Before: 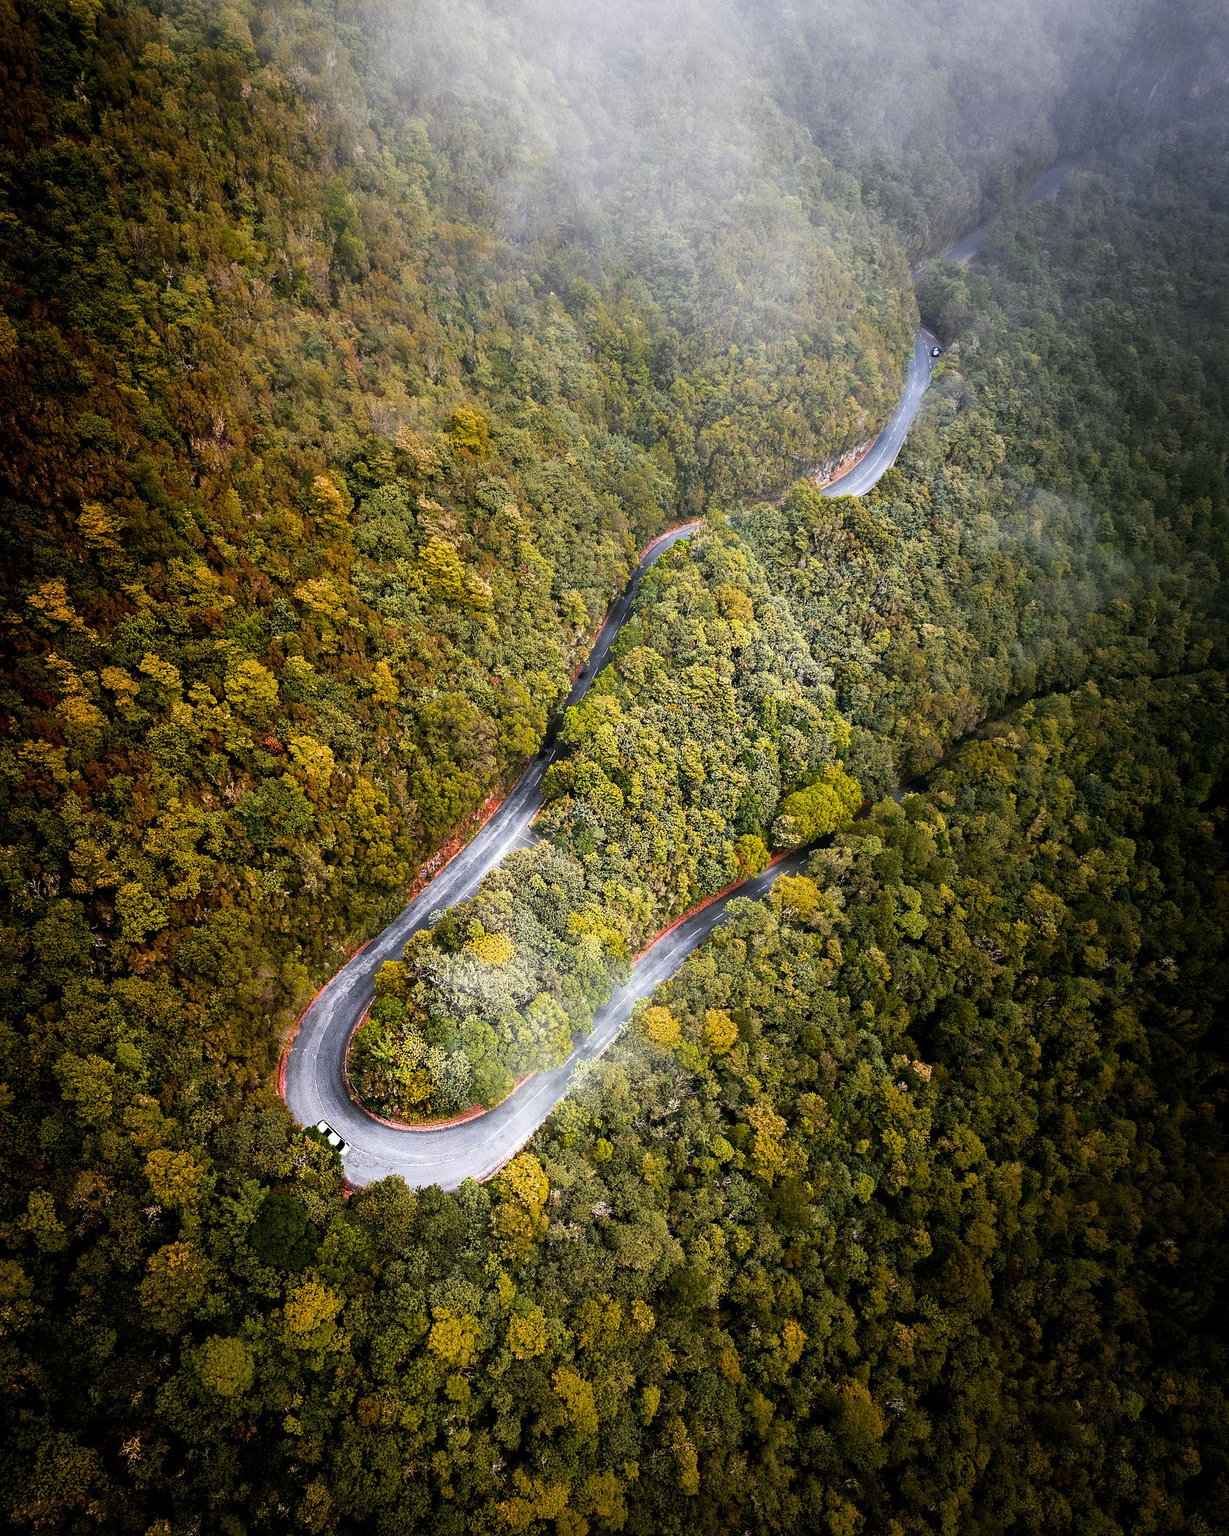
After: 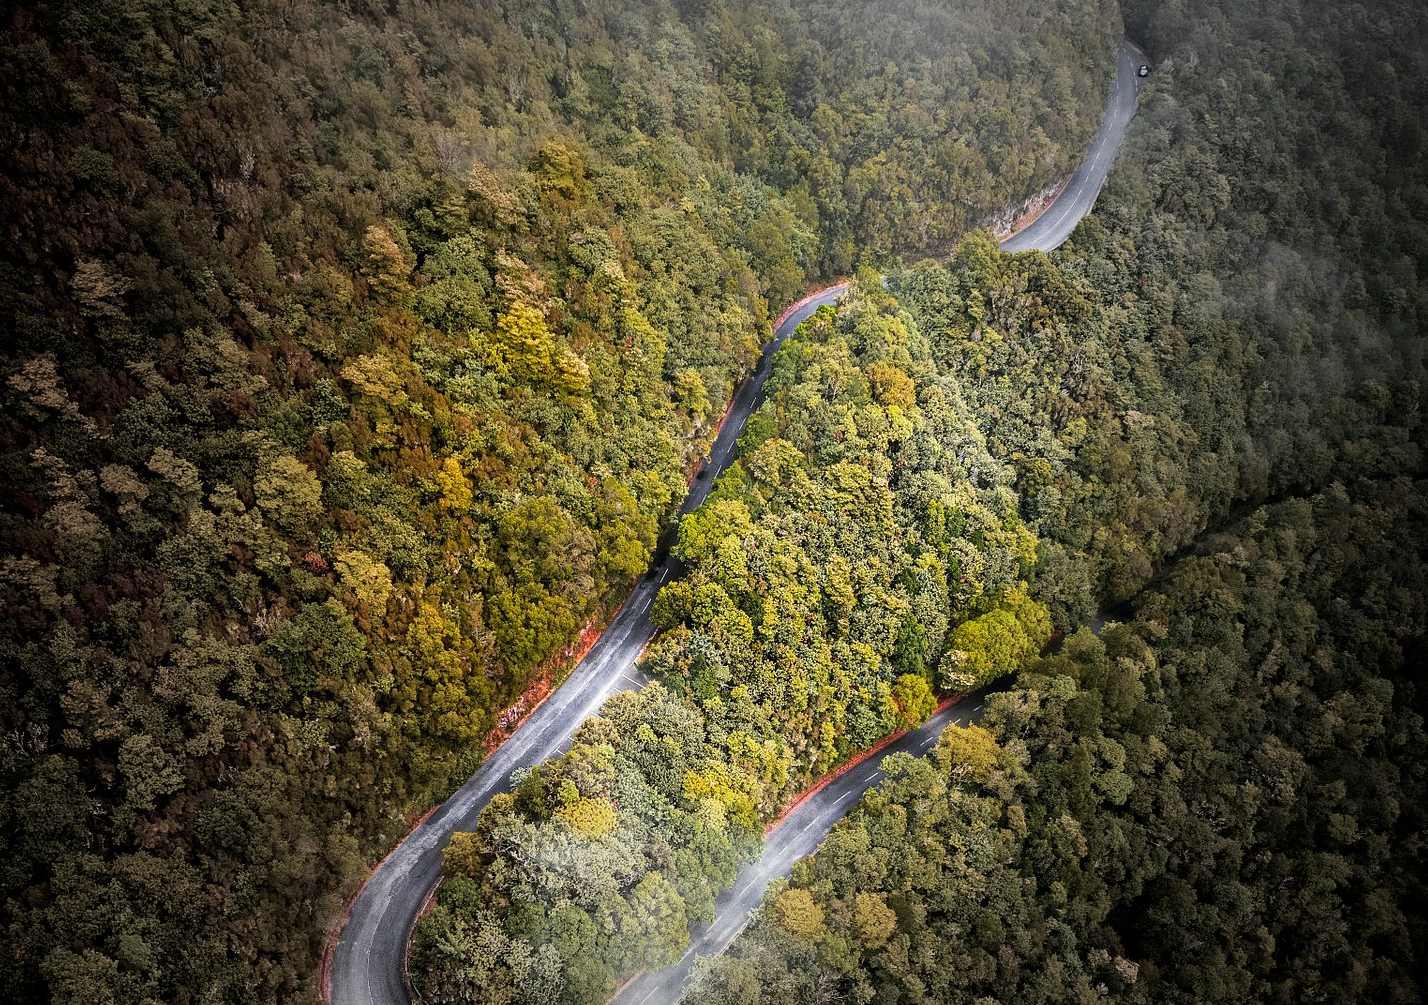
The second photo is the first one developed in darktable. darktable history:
crop: left 1.744%, top 19.225%, right 5.069%, bottom 28.357%
vignetting: fall-off start 40%, fall-off radius 40%
